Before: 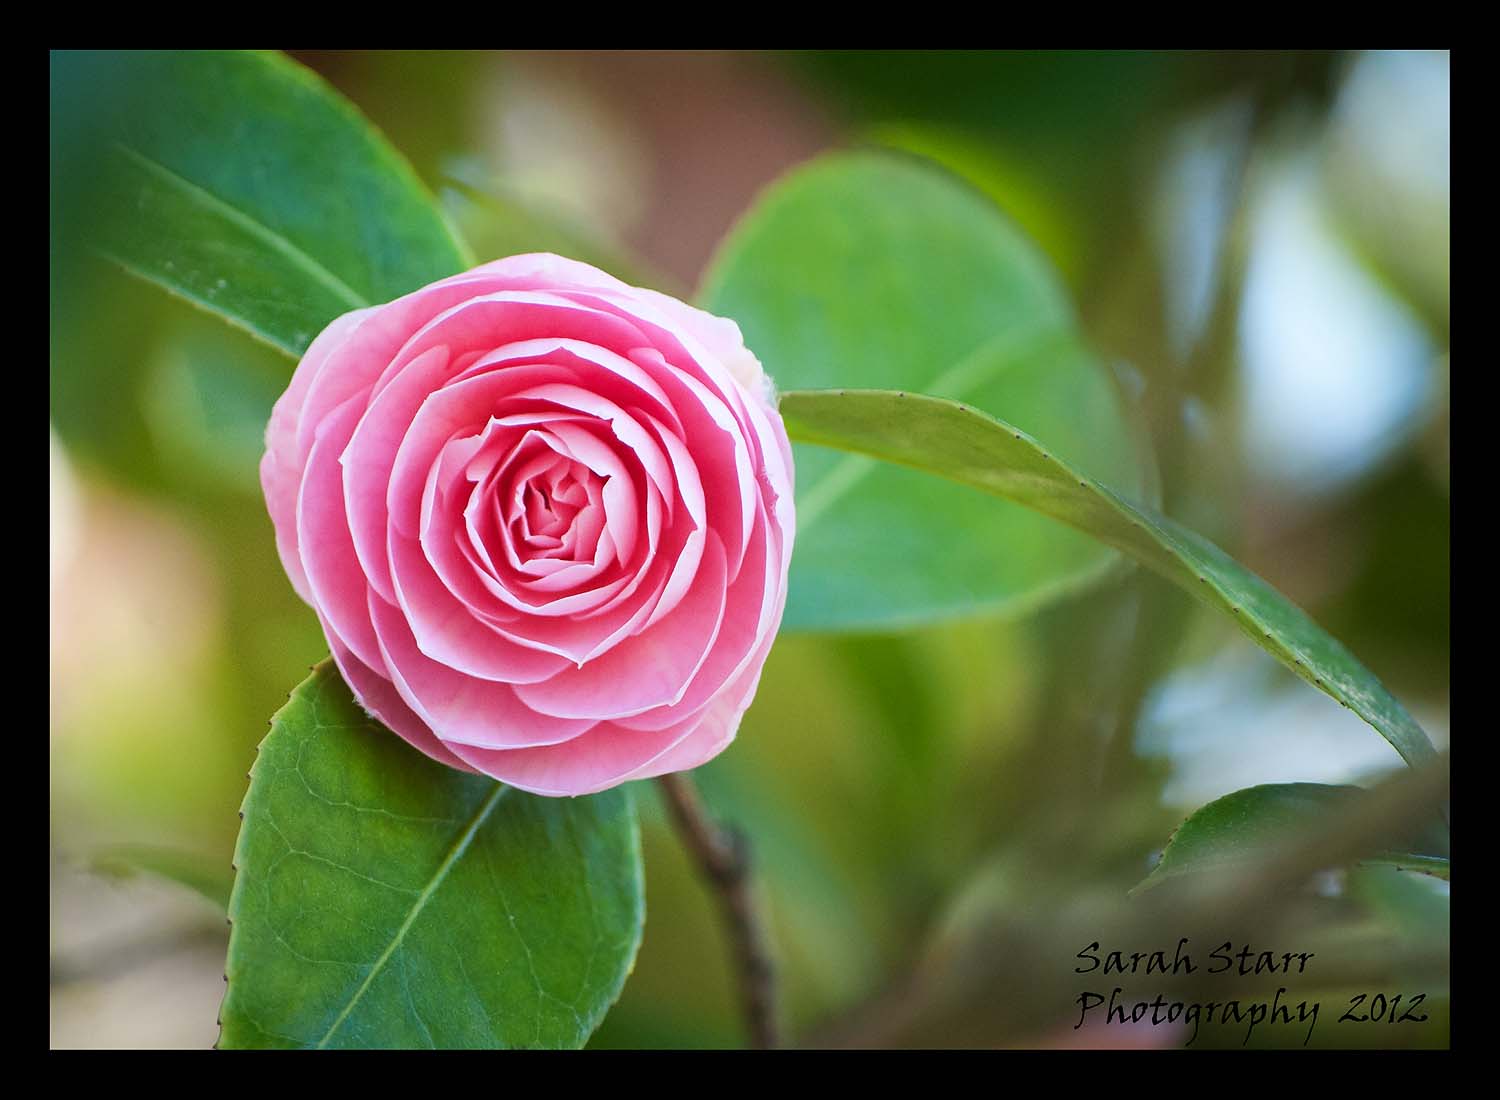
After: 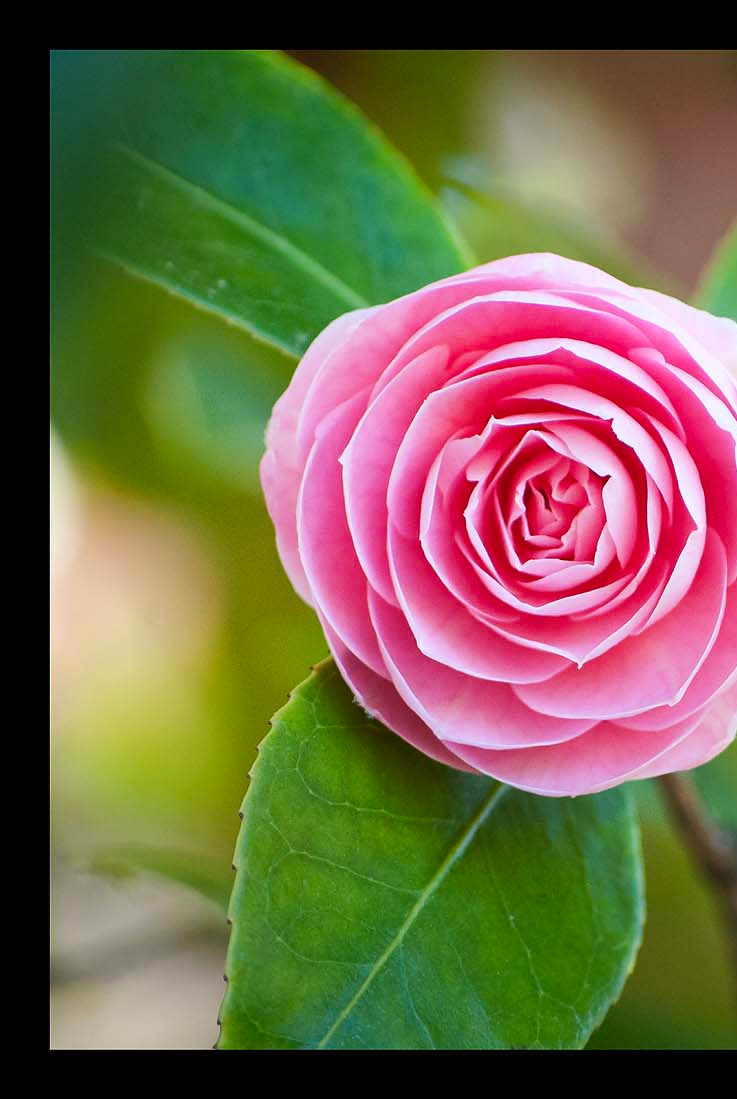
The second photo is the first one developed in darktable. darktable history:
crop and rotate: left 0%, top 0%, right 50.845%
color balance rgb: perceptual saturation grading › global saturation 10%, global vibrance 10%
